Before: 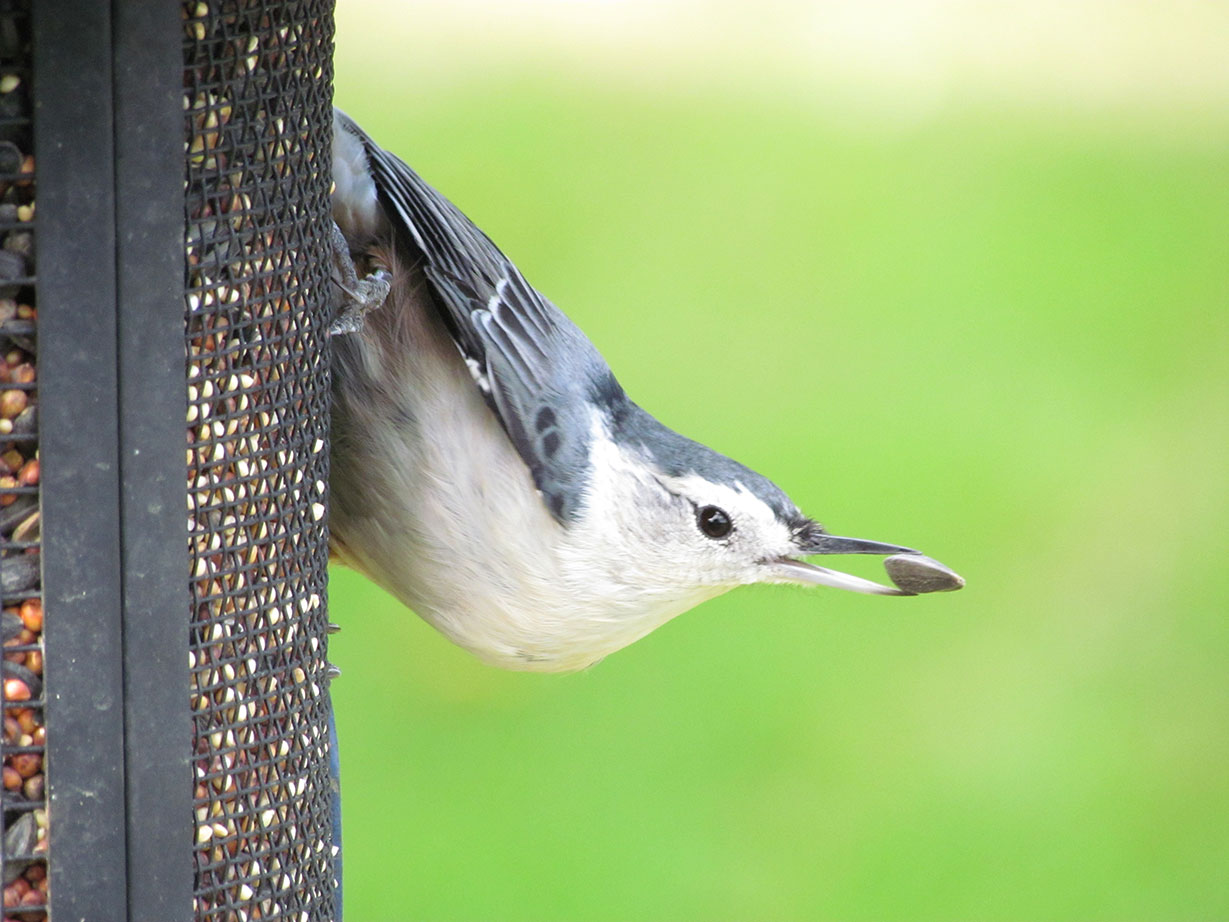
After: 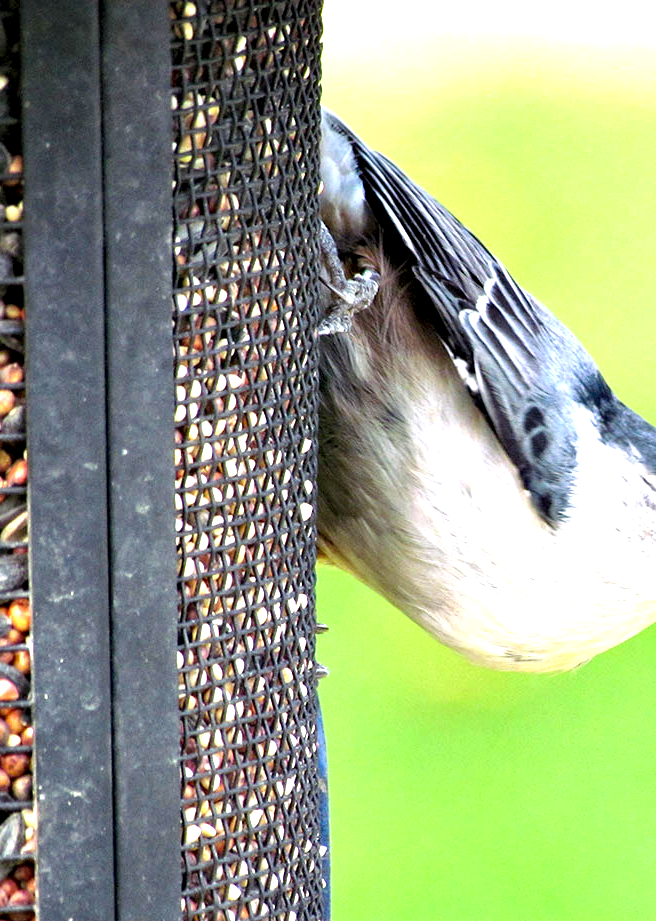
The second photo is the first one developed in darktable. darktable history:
haze removal: adaptive false
contrast equalizer: y [[0.6 ×6], [0.55 ×6], [0 ×6], [0 ×6], [0 ×6]]
local contrast: highlights 104%, shadows 99%, detail 120%, midtone range 0.2
crop: left 1.038%, right 45.547%, bottom 0.083%
exposure: black level correction 0, exposure 0.698 EV, compensate highlight preservation false
